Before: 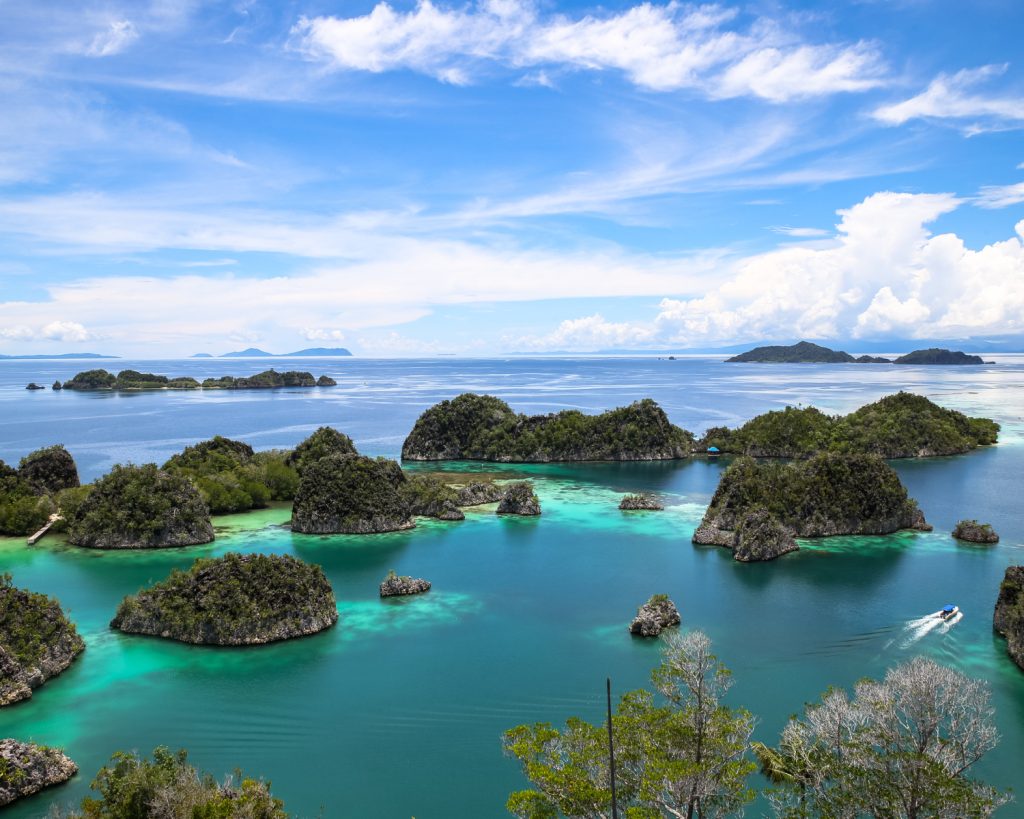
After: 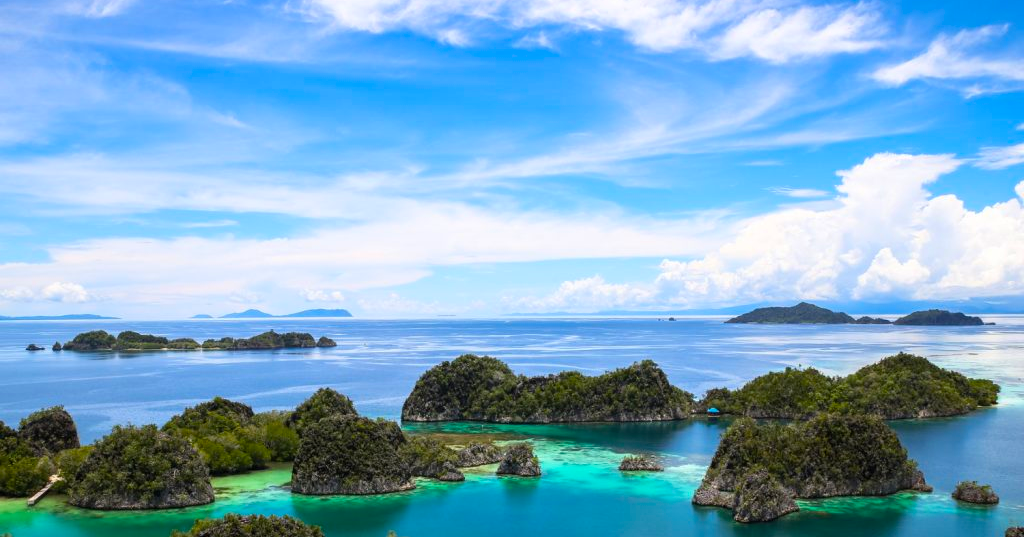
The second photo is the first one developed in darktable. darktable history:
color balance rgb: perceptual saturation grading › global saturation 25%, global vibrance 20%
crop and rotate: top 4.848%, bottom 29.503%
